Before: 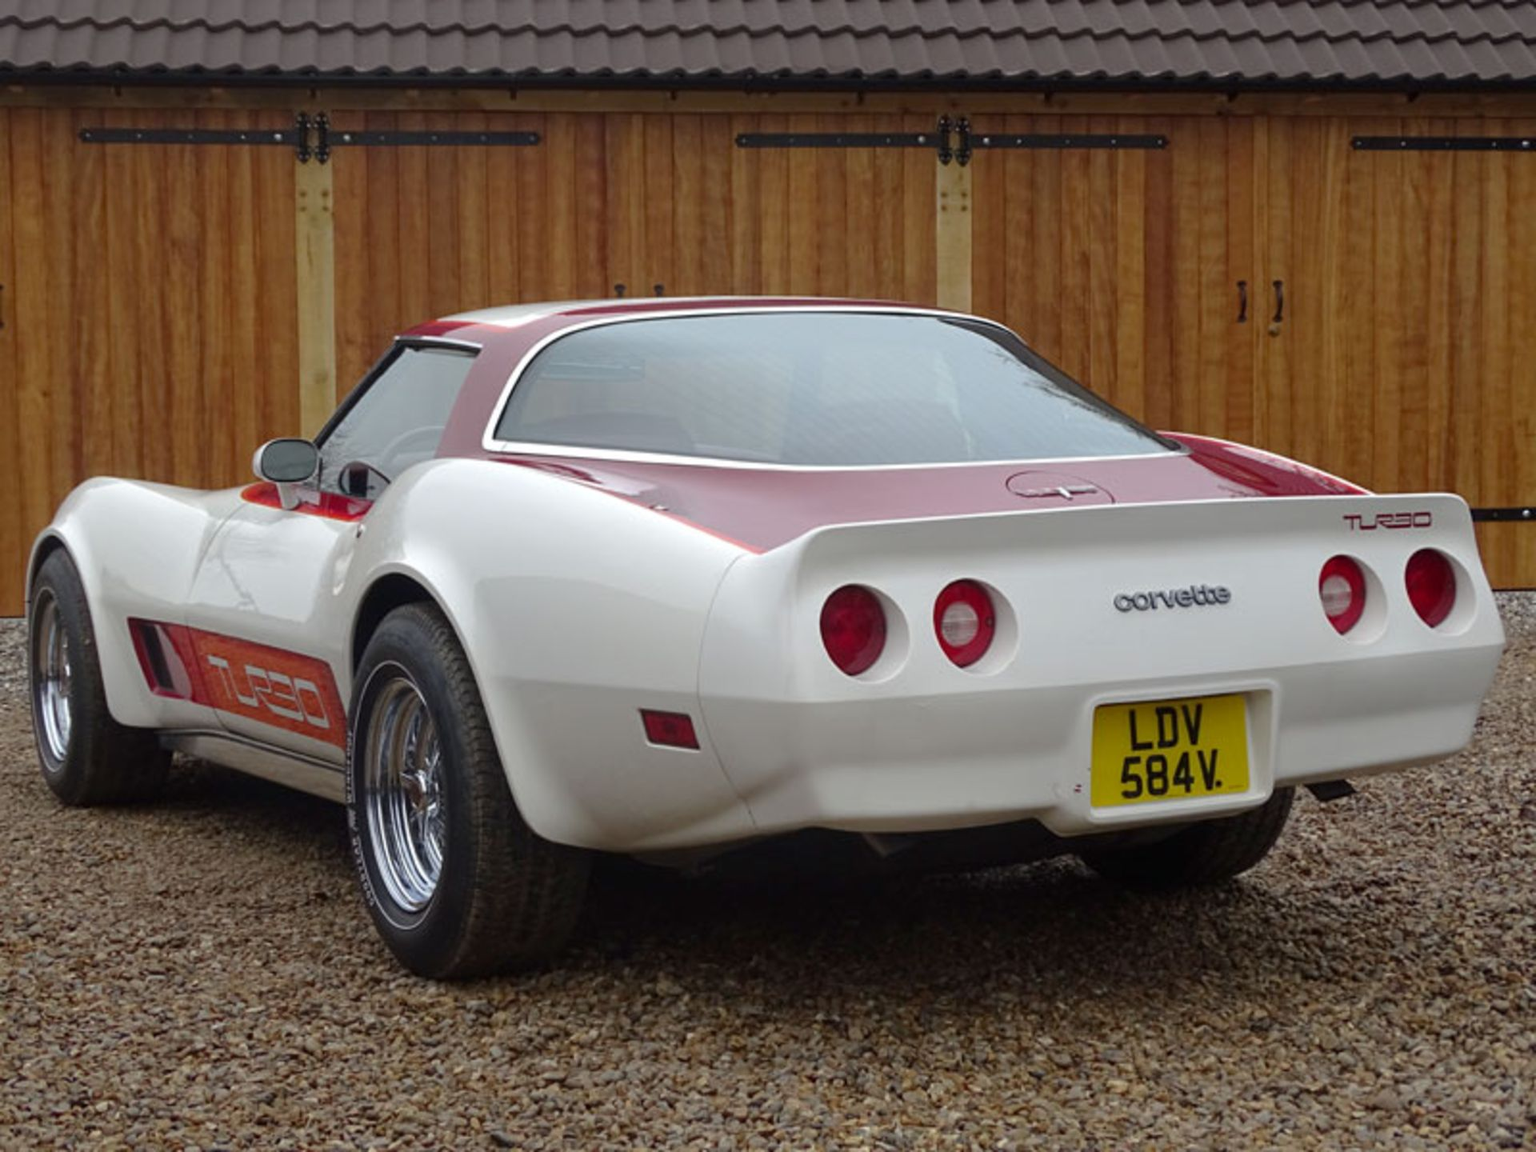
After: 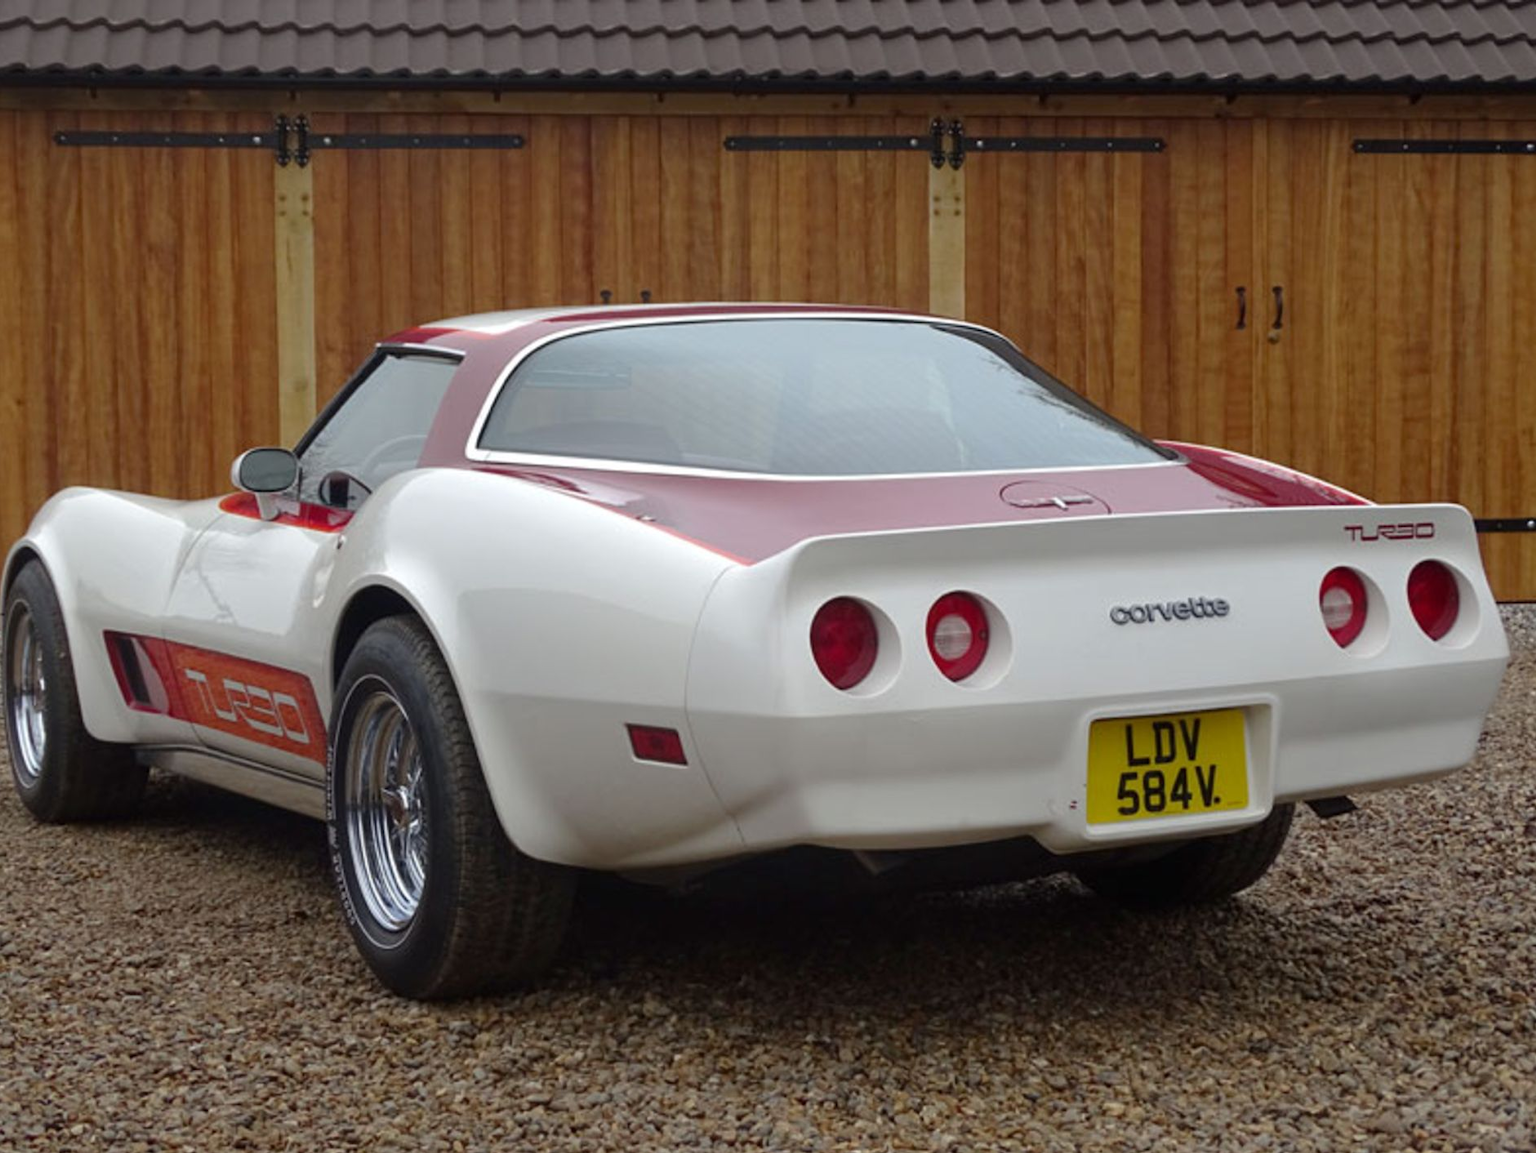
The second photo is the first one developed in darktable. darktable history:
crop: left 1.729%, right 0.286%, bottom 1.871%
